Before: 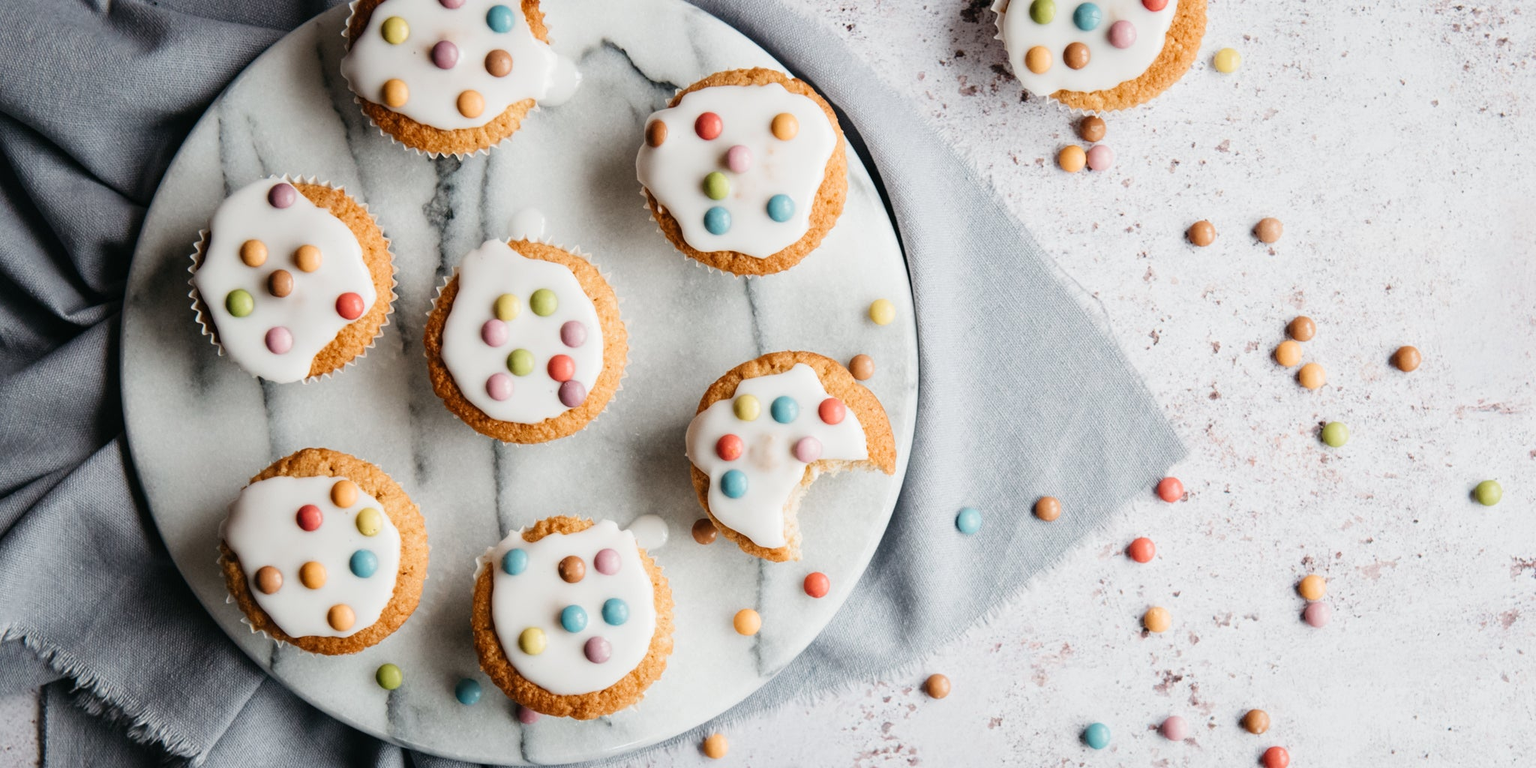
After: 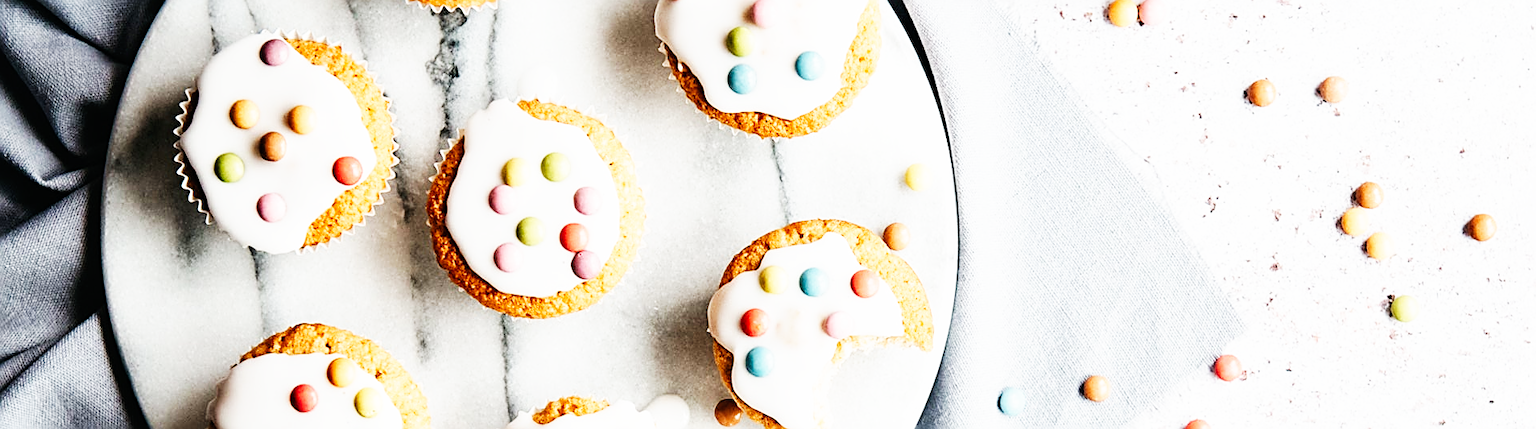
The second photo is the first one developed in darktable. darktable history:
color balance rgb: global vibrance 0.5%
crop: left 1.744%, top 19.225%, right 5.069%, bottom 28.357%
sharpen: amount 1
base curve: curves: ch0 [(0, 0) (0.007, 0.004) (0.027, 0.03) (0.046, 0.07) (0.207, 0.54) (0.442, 0.872) (0.673, 0.972) (1, 1)], preserve colors none
color balance: on, module defaults
exposure: exposure -0.04 EV, compensate highlight preservation false
